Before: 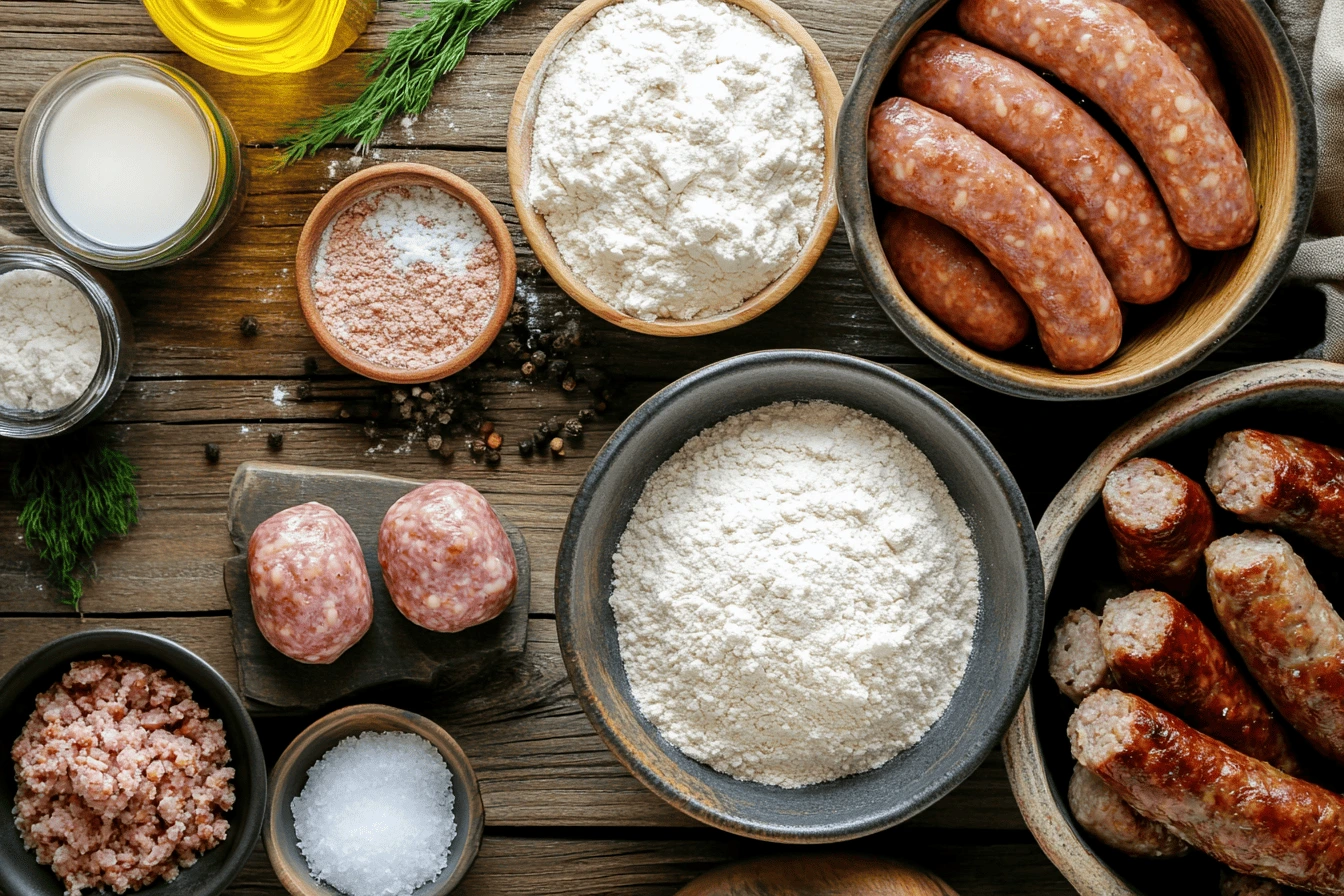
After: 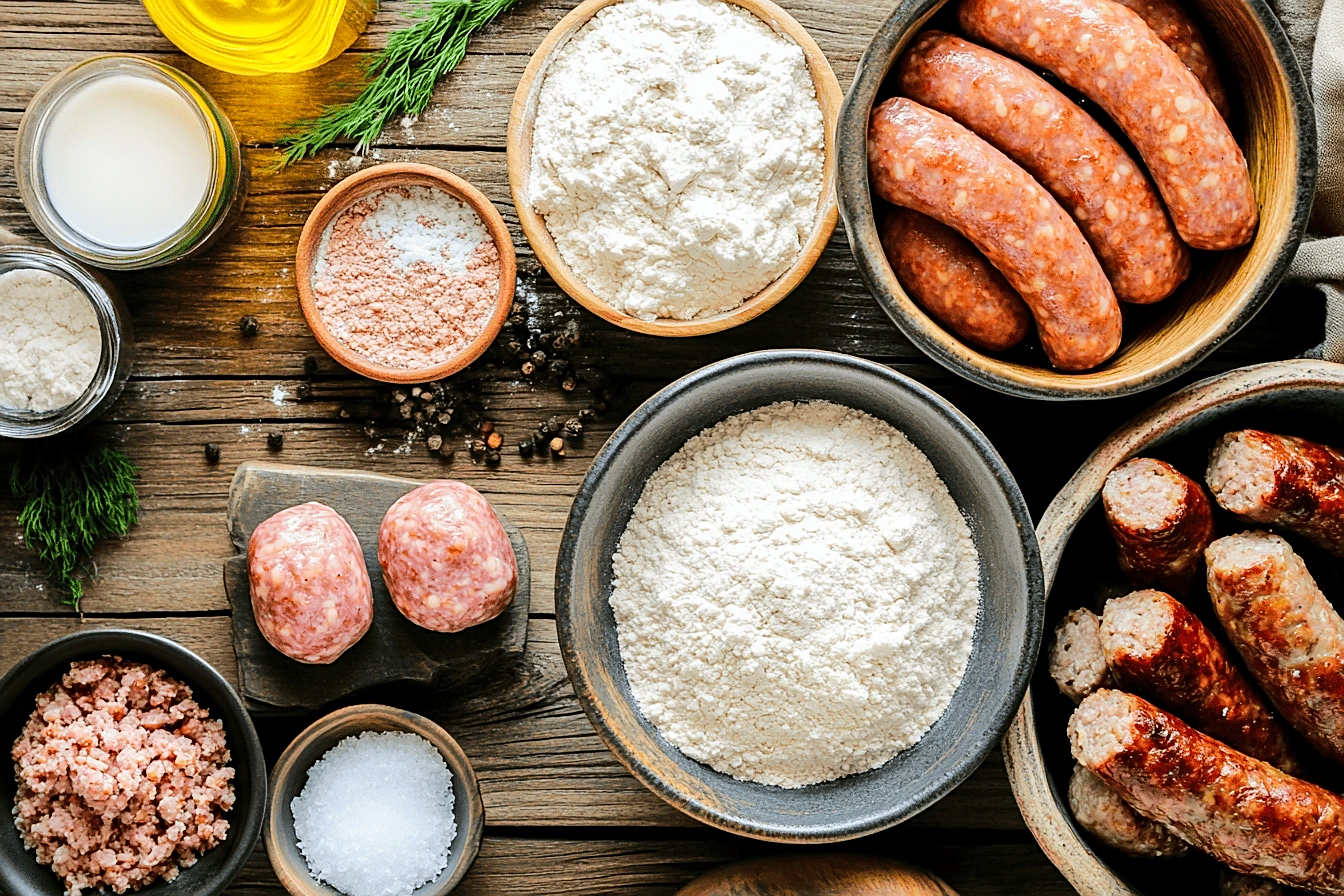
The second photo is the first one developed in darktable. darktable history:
shadows and highlights: shadows 22.47, highlights -49.23, shadows color adjustment 97.67%, soften with gaussian
tone curve: curves: ch0 [(0, 0) (0.131, 0.135) (0.288, 0.372) (0.451, 0.608) (0.612, 0.739) (0.736, 0.832) (1, 1)]; ch1 [(0, 0) (0.392, 0.398) (0.487, 0.471) (0.496, 0.493) (0.519, 0.531) (0.557, 0.591) (0.581, 0.639) (0.622, 0.711) (1, 1)]; ch2 [(0, 0) (0.388, 0.344) (0.438, 0.425) (0.476, 0.482) (0.502, 0.508) (0.524, 0.531) (0.538, 0.58) (0.58, 0.621) (0.613, 0.679) (0.655, 0.738) (1, 1)], color space Lab, linked channels, preserve colors none
sharpen: on, module defaults
